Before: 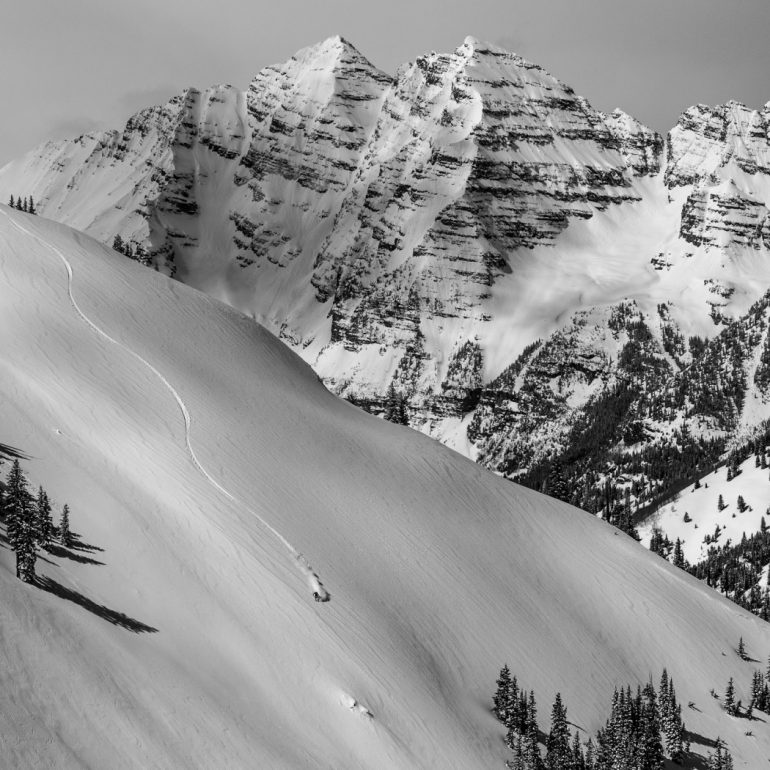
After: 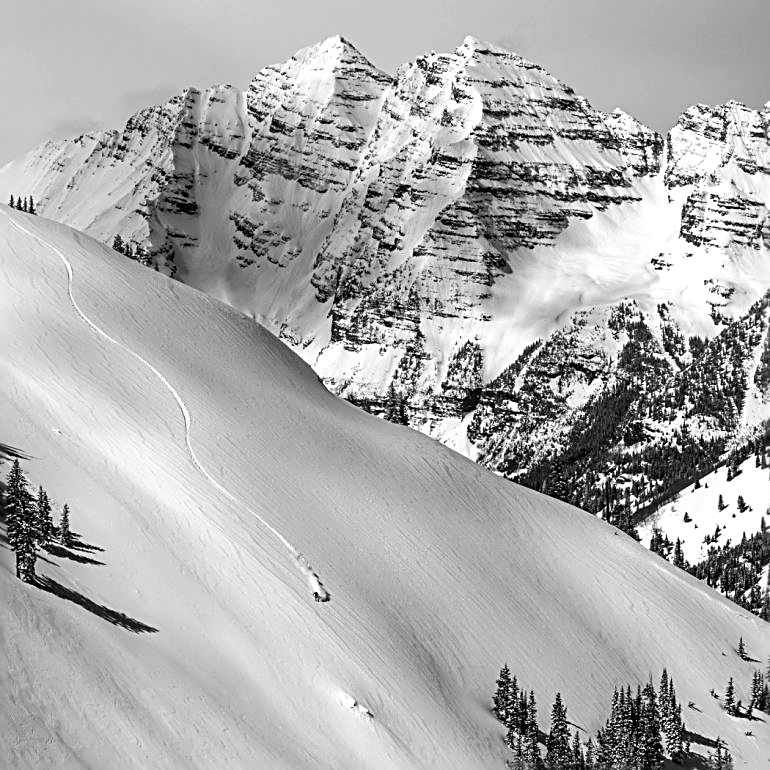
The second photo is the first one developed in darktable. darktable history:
color zones: curves: ch0 [(0.224, 0.526) (0.75, 0.5)]; ch1 [(0.055, 0.526) (0.224, 0.761) (0.377, 0.526) (0.75, 0.5)]
sharpen: radius 2.547, amount 0.636
contrast equalizer: y [[0.5 ×6], [0.5 ×6], [0.5, 0.5, 0.501, 0.545, 0.707, 0.863], [0 ×6], [0 ×6]]
exposure: black level correction 0, exposure 0.5 EV, compensate highlight preservation false
